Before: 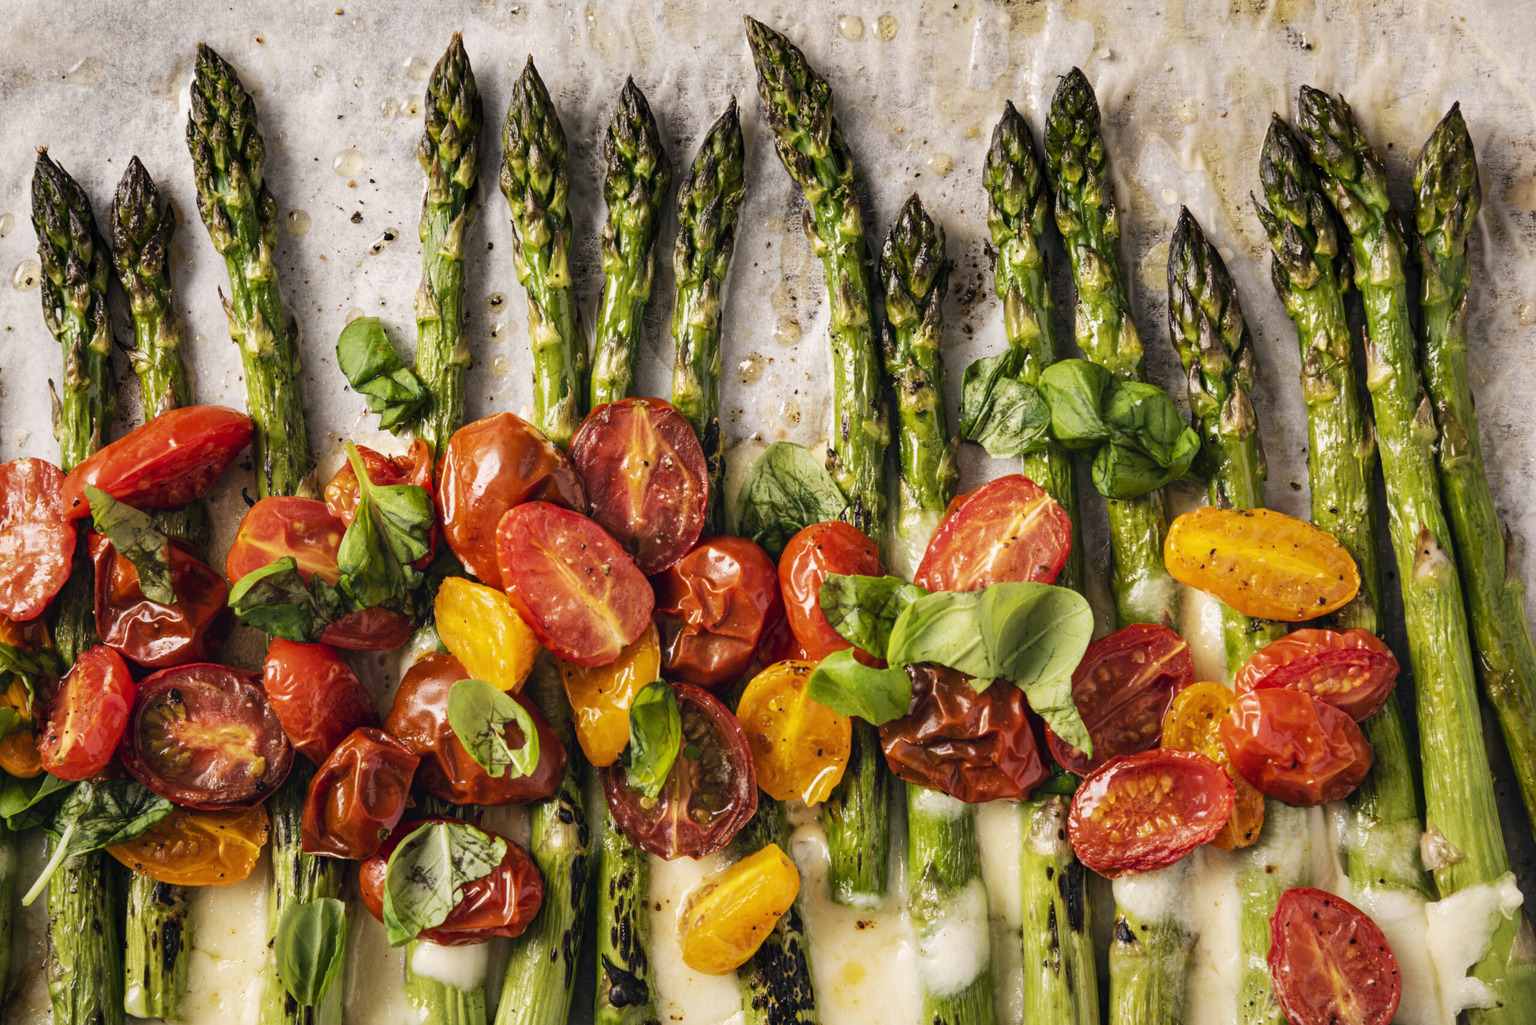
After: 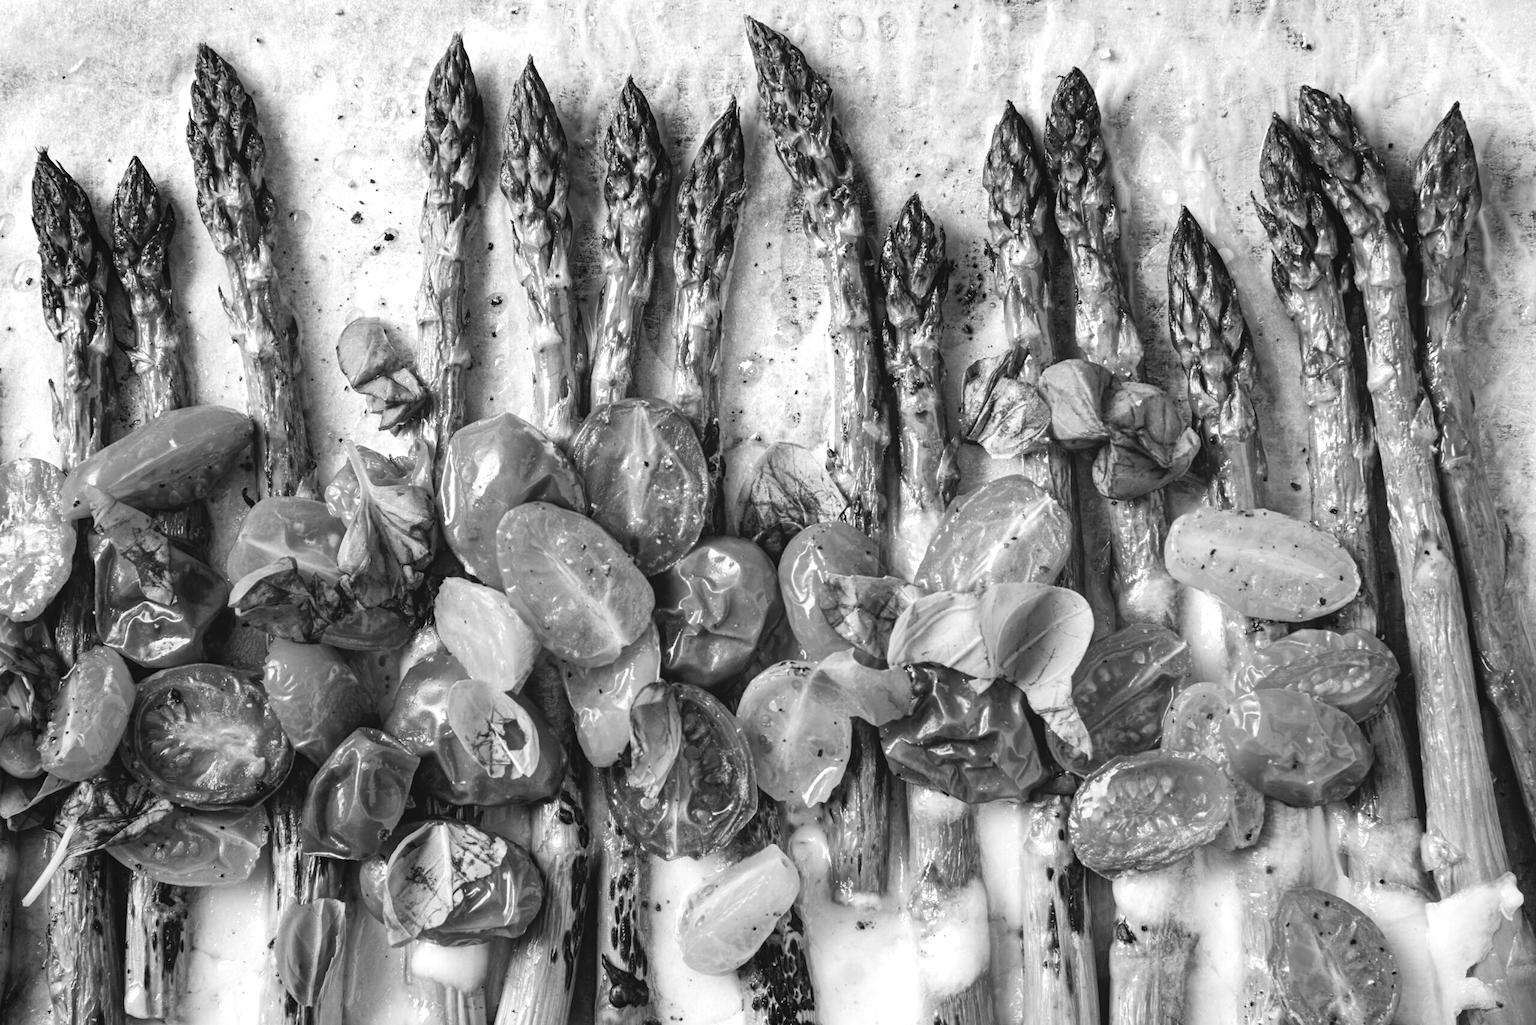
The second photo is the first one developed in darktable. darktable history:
contrast equalizer: y [[0.439, 0.44, 0.442, 0.457, 0.493, 0.498], [0.5 ×6], [0.5 ×6], [0 ×6], [0 ×6]], mix 0.59
monochrome: on, module defaults
levels: levels [0, 0.43, 0.859]
